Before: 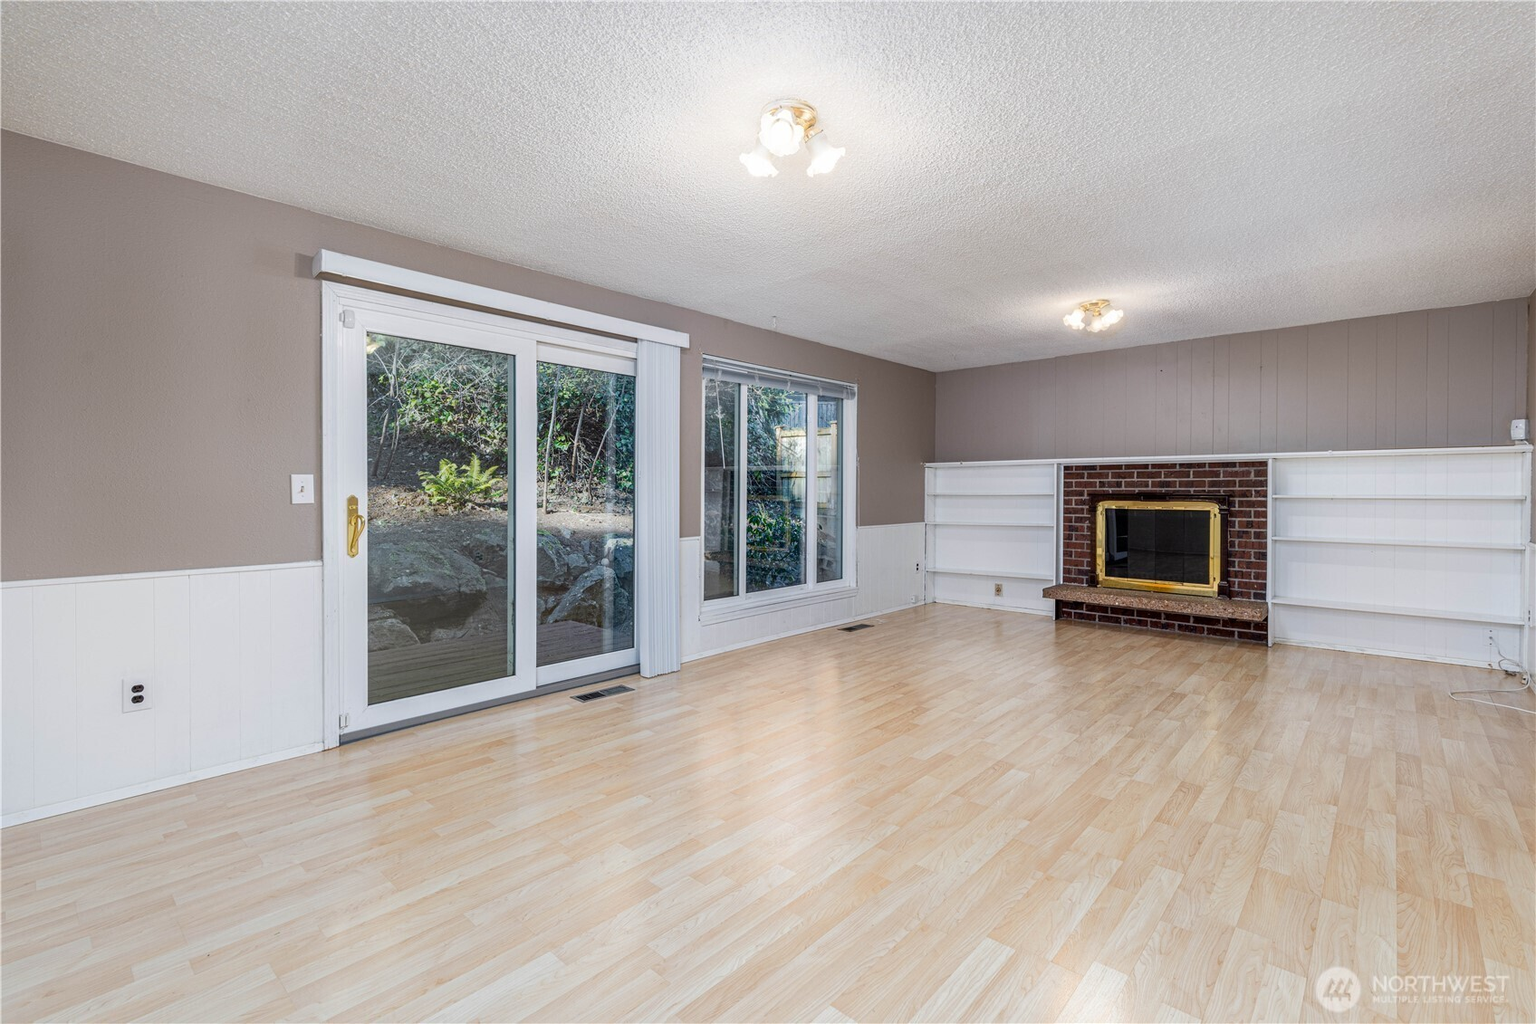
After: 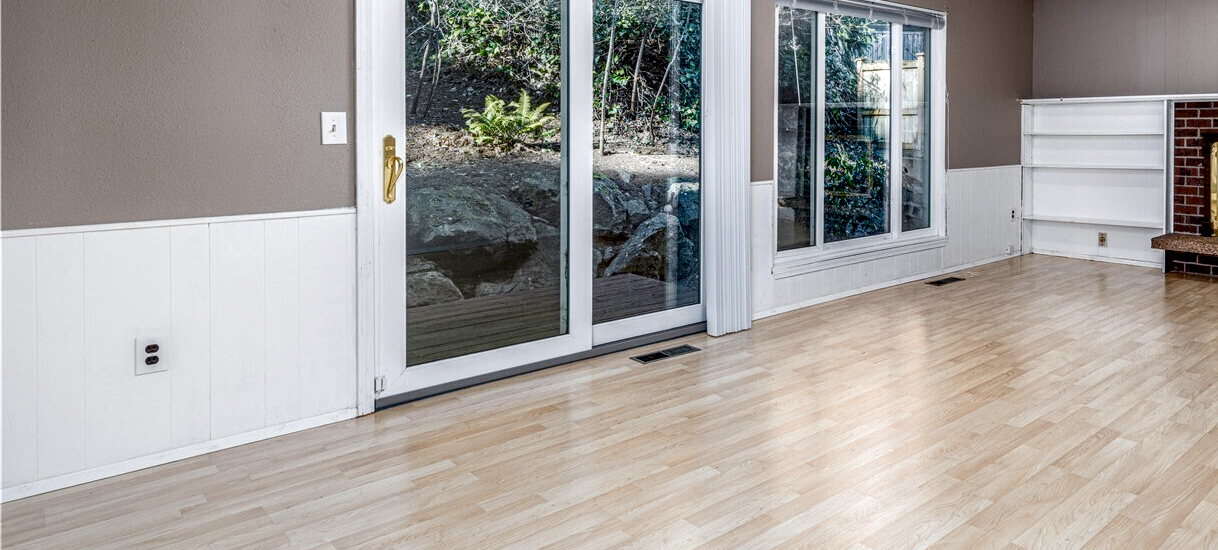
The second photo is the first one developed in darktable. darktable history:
local contrast: highlights 65%, shadows 54%, detail 169%, midtone range 0.518
color balance rgb: perceptual saturation grading › global saturation 20%, perceptual saturation grading › highlights -50.477%, perceptual saturation grading › shadows 30.57%
crop: top 36.454%, right 28.165%, bottom 14.837%
